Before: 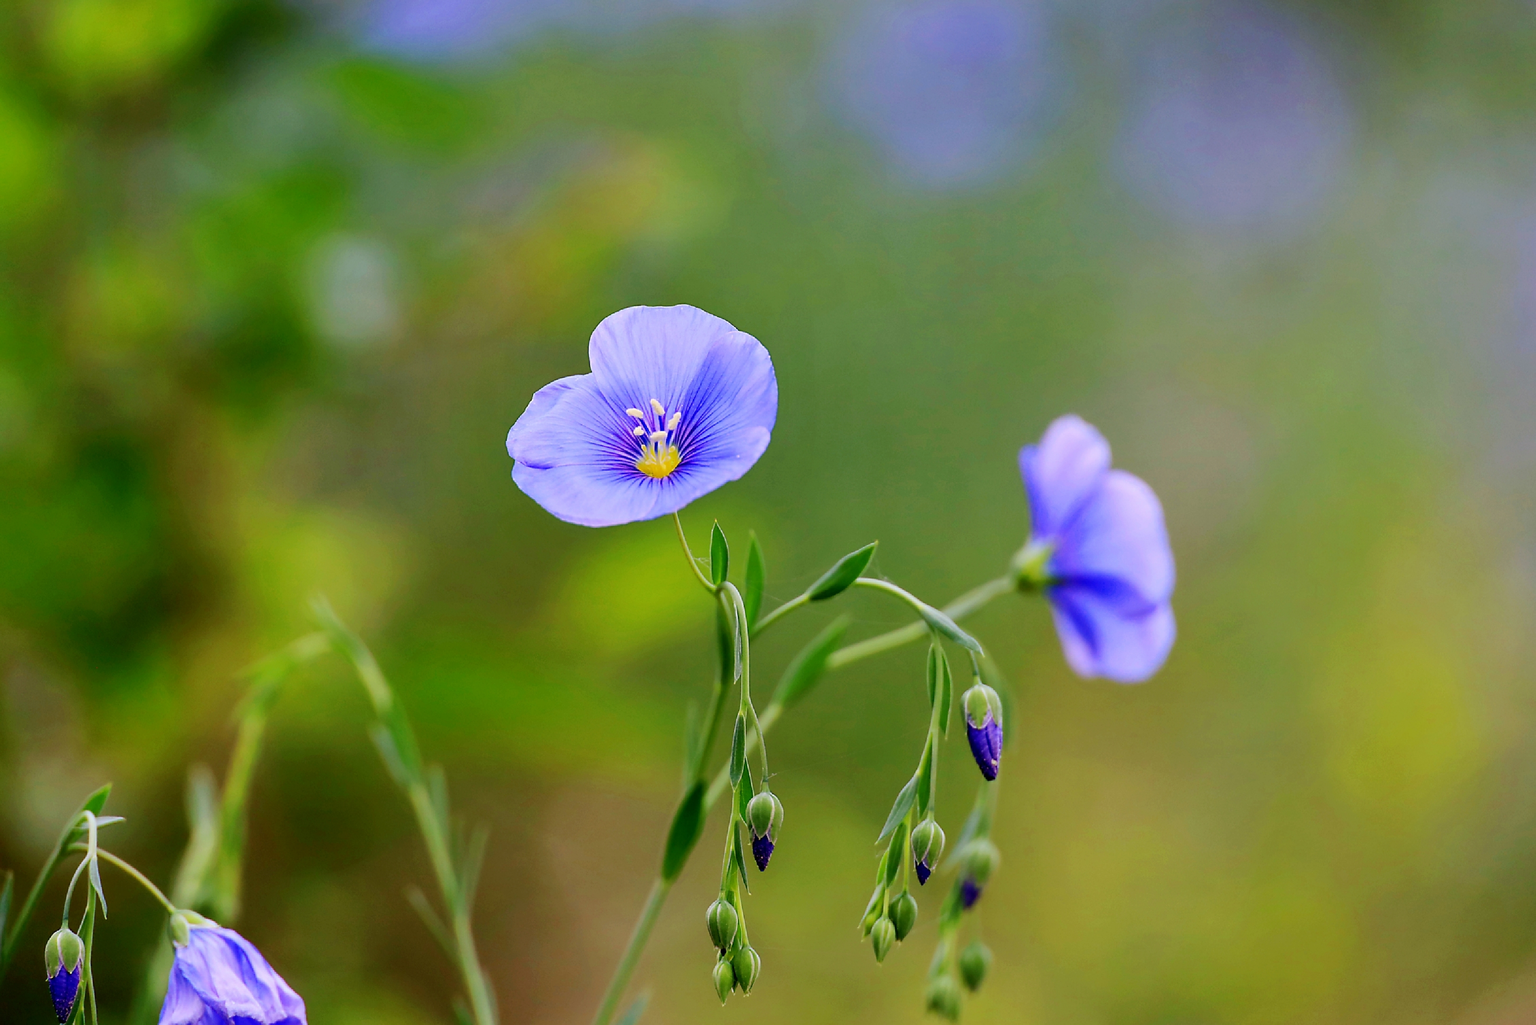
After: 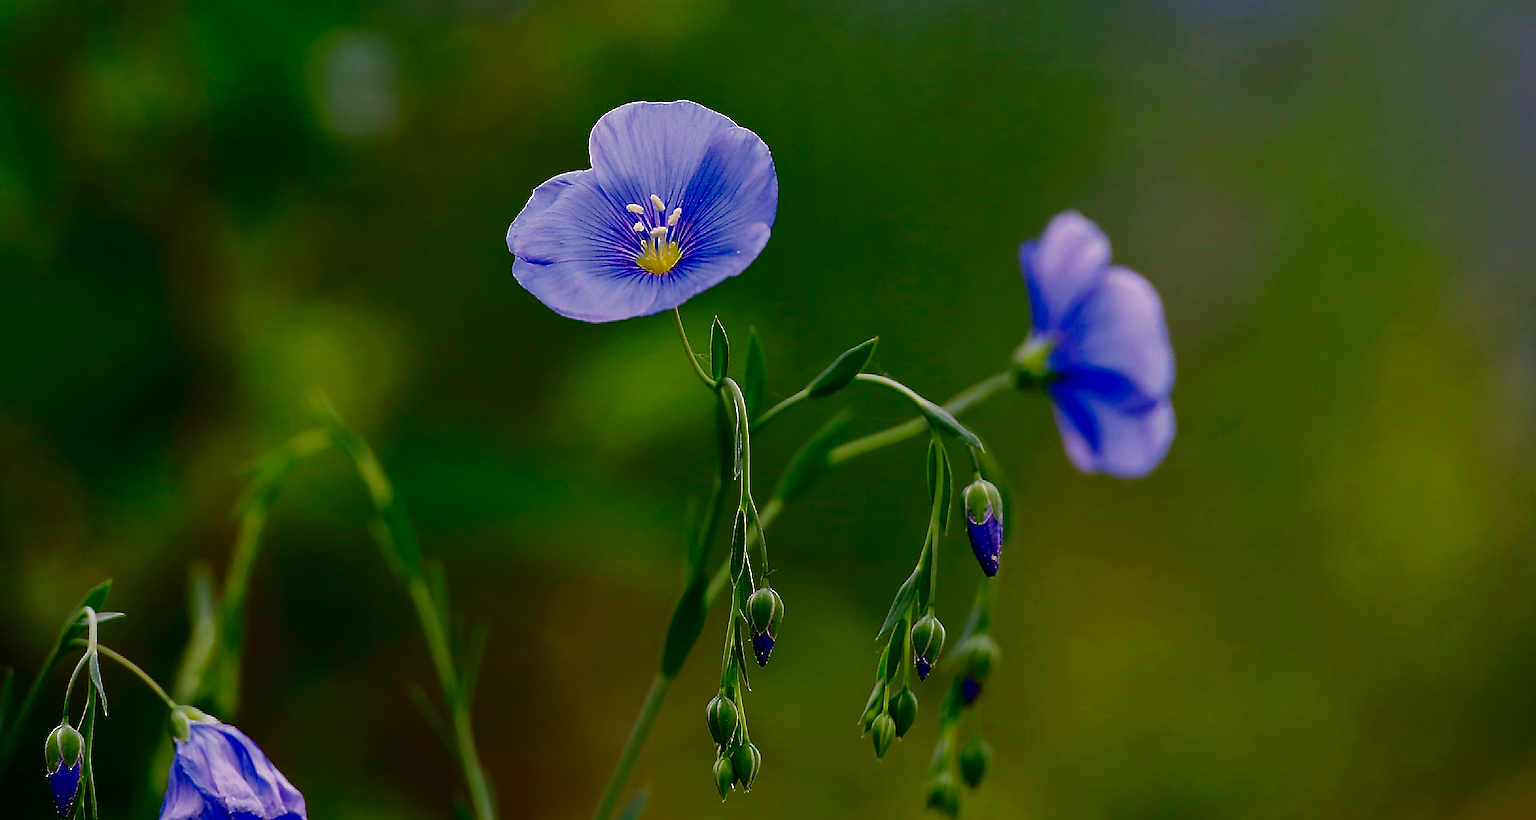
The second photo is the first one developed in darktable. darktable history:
crop and rotate: top 19.998%
contrast brightness saturation: brightness -0.52
color correction: highlights a* 4.02, highlights b* 4.98, shadows a* -7.55, shadows b* 4.98
sharpen: radius 1.4, amount 1.25, threshold 0.7
